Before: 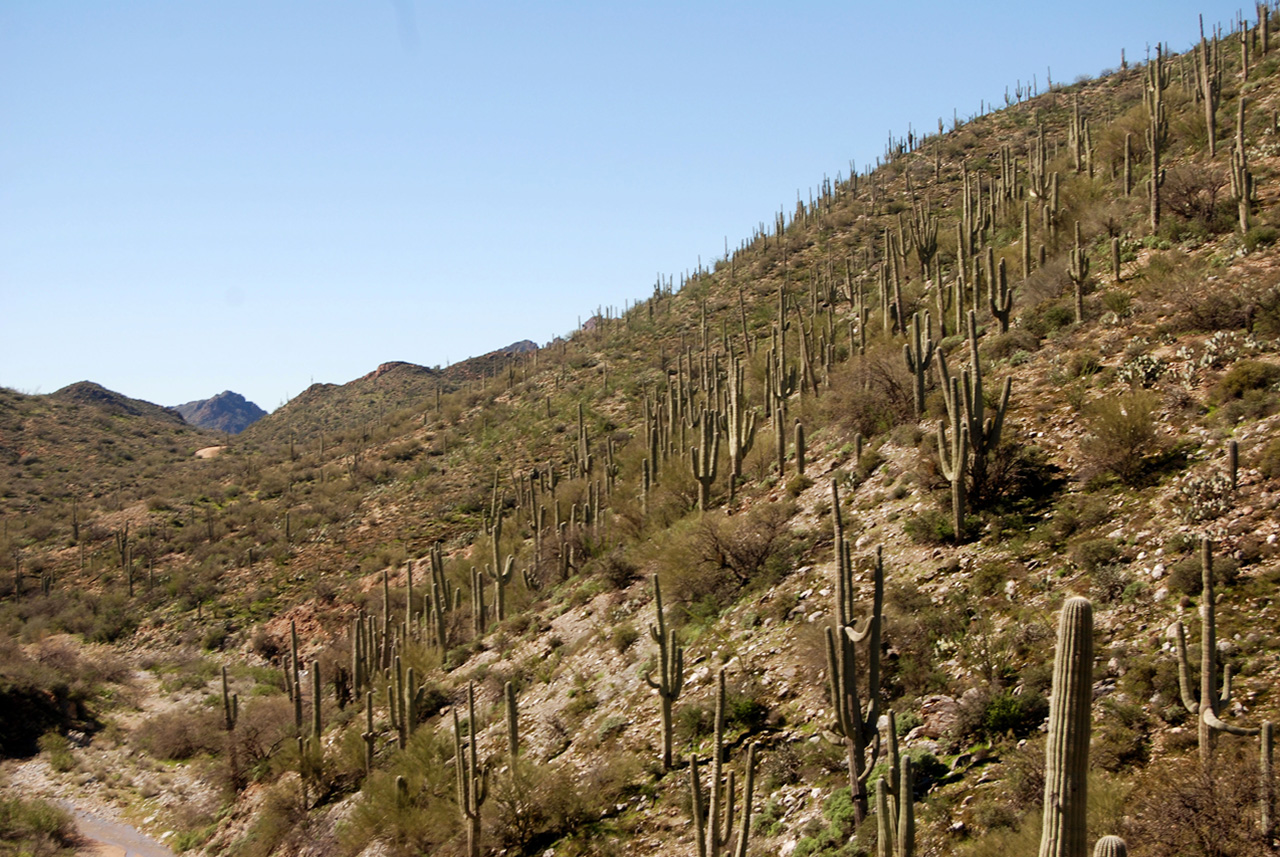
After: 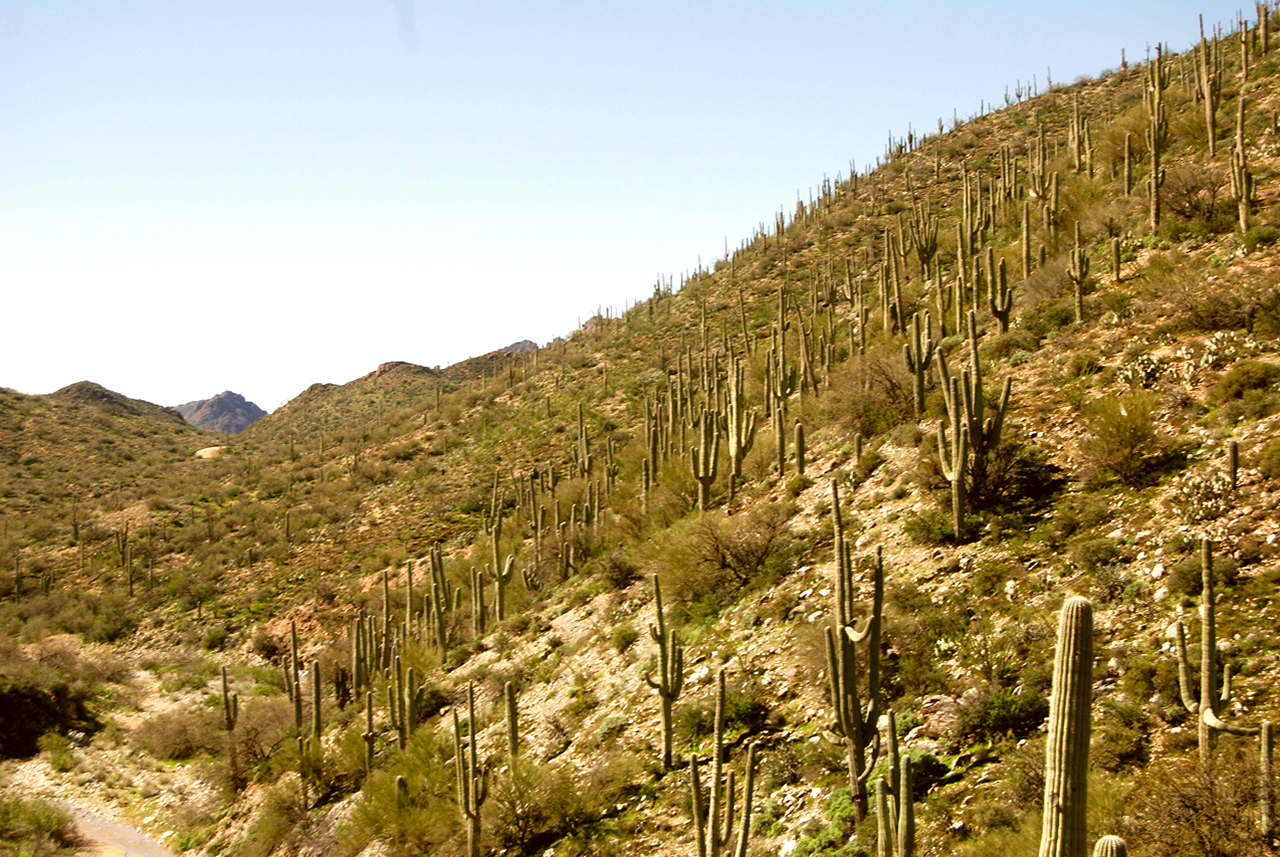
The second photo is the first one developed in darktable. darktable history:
color correction: highlights a* -1.43, highlights b* 10.12, shadows a* 0.395, shadows b* 19.35
graduated density: density 0.38 EV, hardness 21%, rotation -6.11°, saturation 32%
tone equalizer: on, module defaults
exposure: black level correction 0, exposure 0.7 EV, compensate exposure bias true, compensate highlight preservation false
